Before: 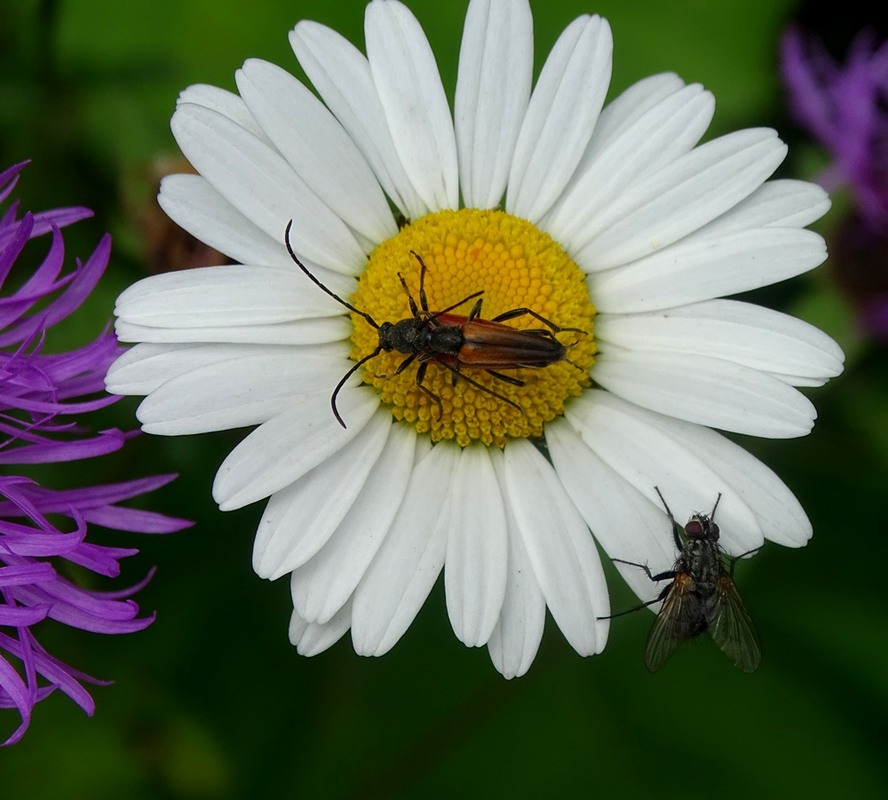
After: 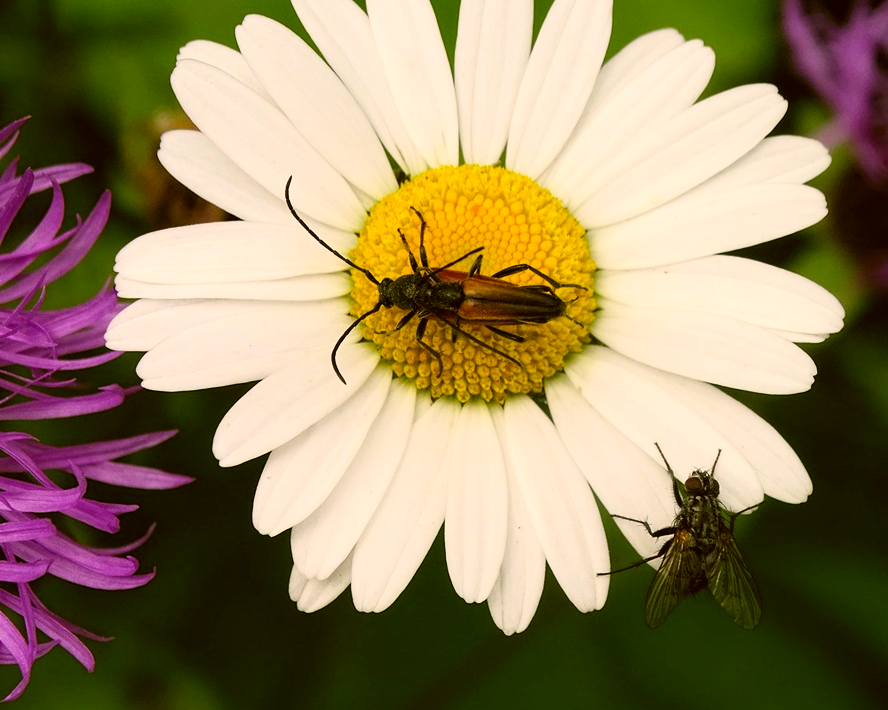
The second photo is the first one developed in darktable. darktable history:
color correction: highlights a* 8.98, highlights b* 15.09, shadows a* -0.49, shadows b* 26.52
base curve: curves: ch0 [(0, 0) (0.005, 0.002) (0.193, 0.295) (0.399, 0.664) (0.75, 0.928) (1, 1)]
crop and rotate: top 5.609%, bottom 5.609%
contrast brightness saturation: contrast 0.05, brightness 0.06, saturation 0.01
